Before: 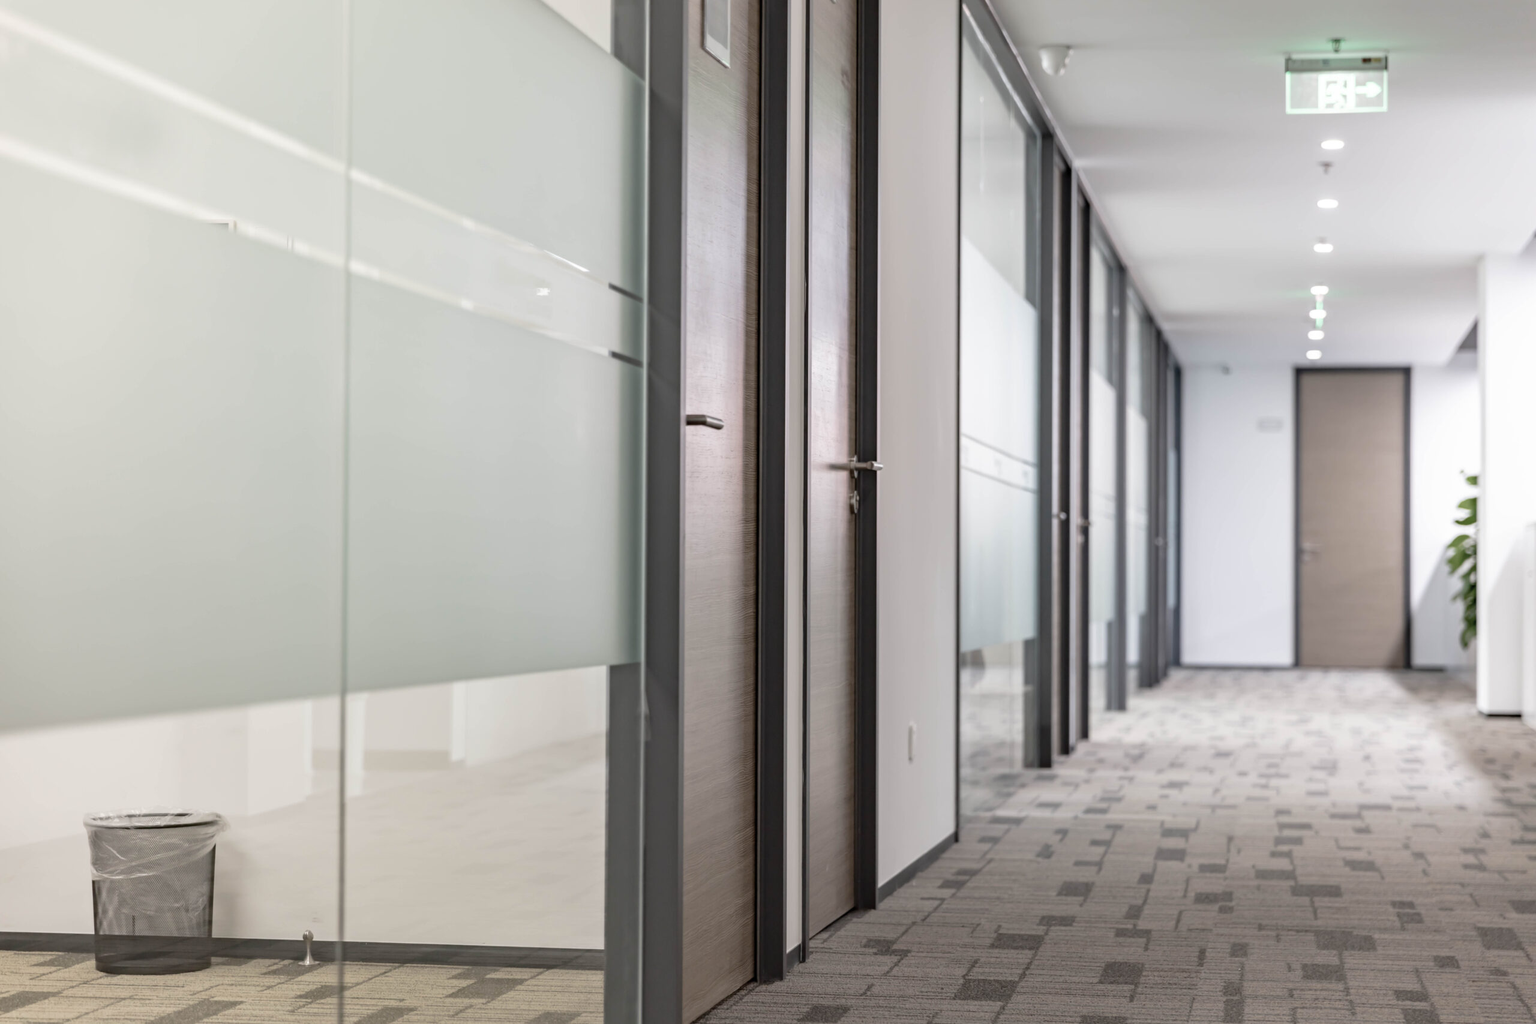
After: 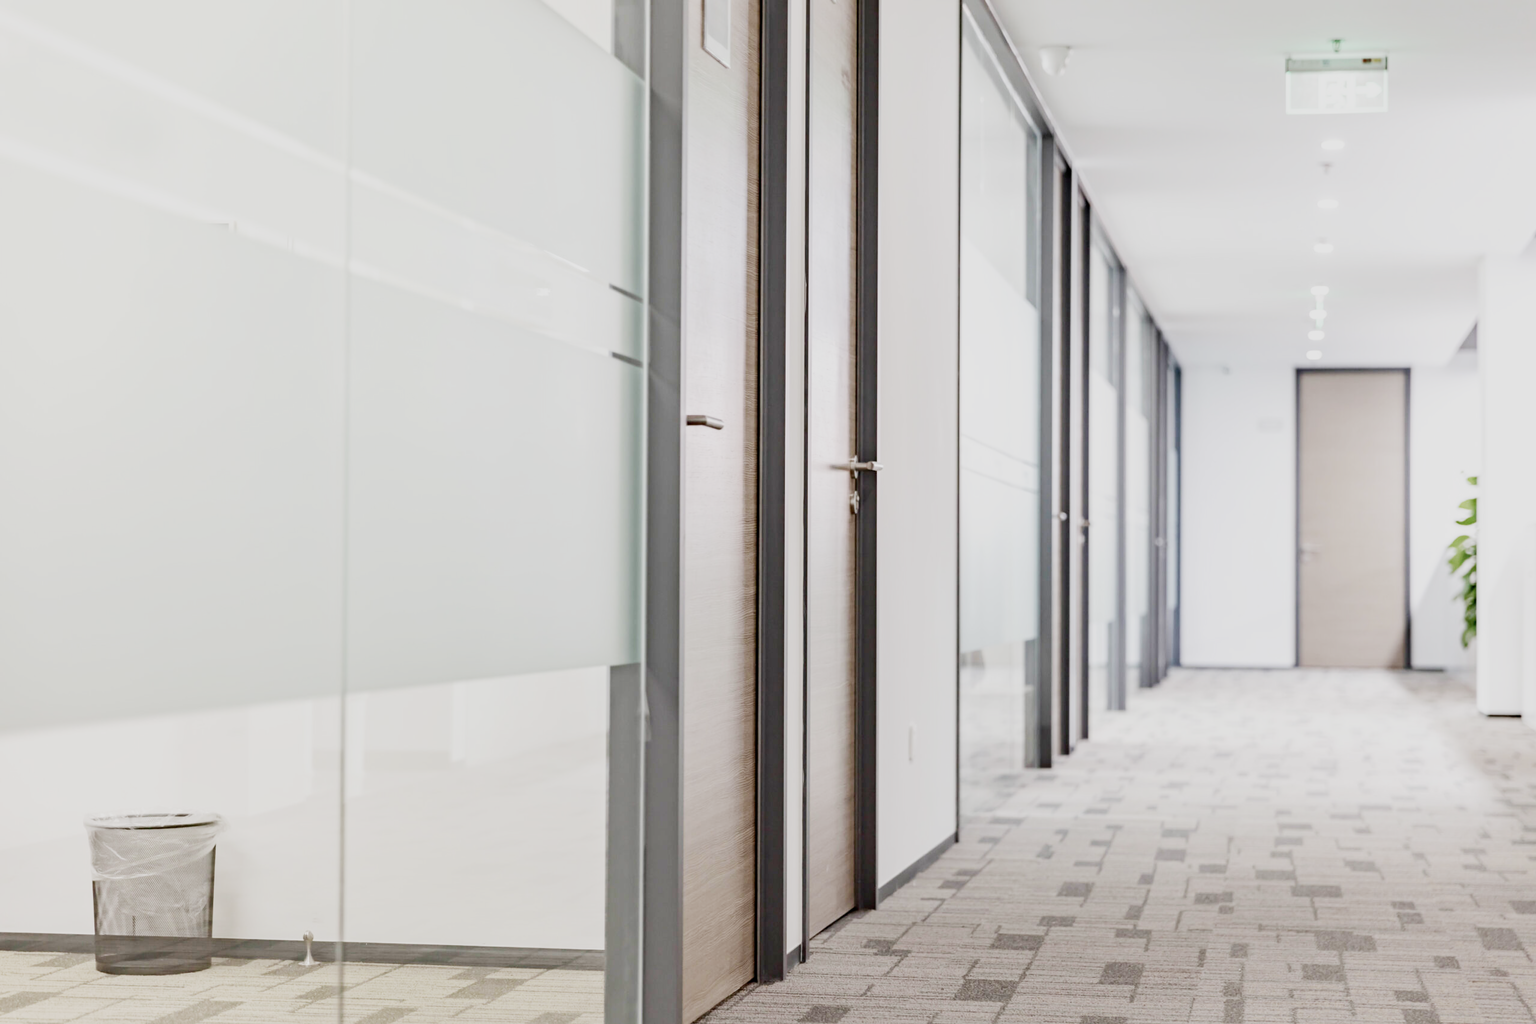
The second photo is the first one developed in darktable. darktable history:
shadows and highlights: radius 121.13, shadows 21.4, white point adjustment -9.72, highlights -14.39, soften with gaussian
base curve: curves: ch0 [(0, 0) (0.04, 0.03) (0.133, 0.232) (0.448, 0.748) (0.843, 0.968) (1, 1)]
